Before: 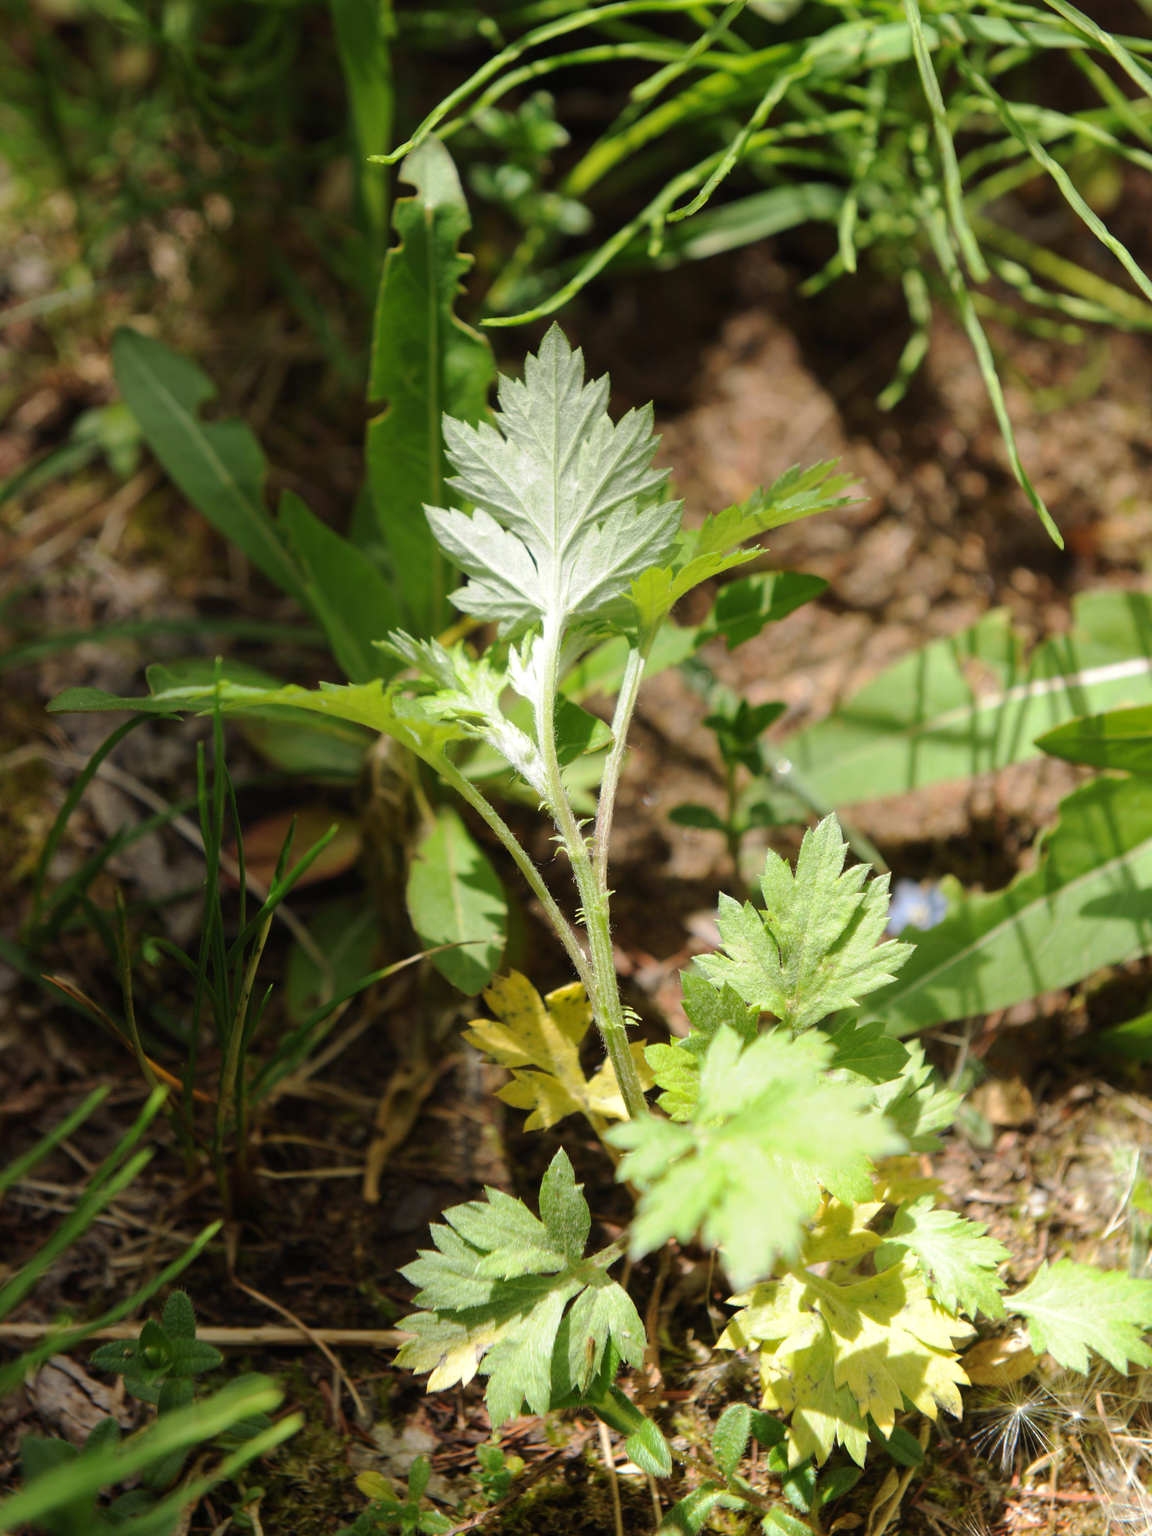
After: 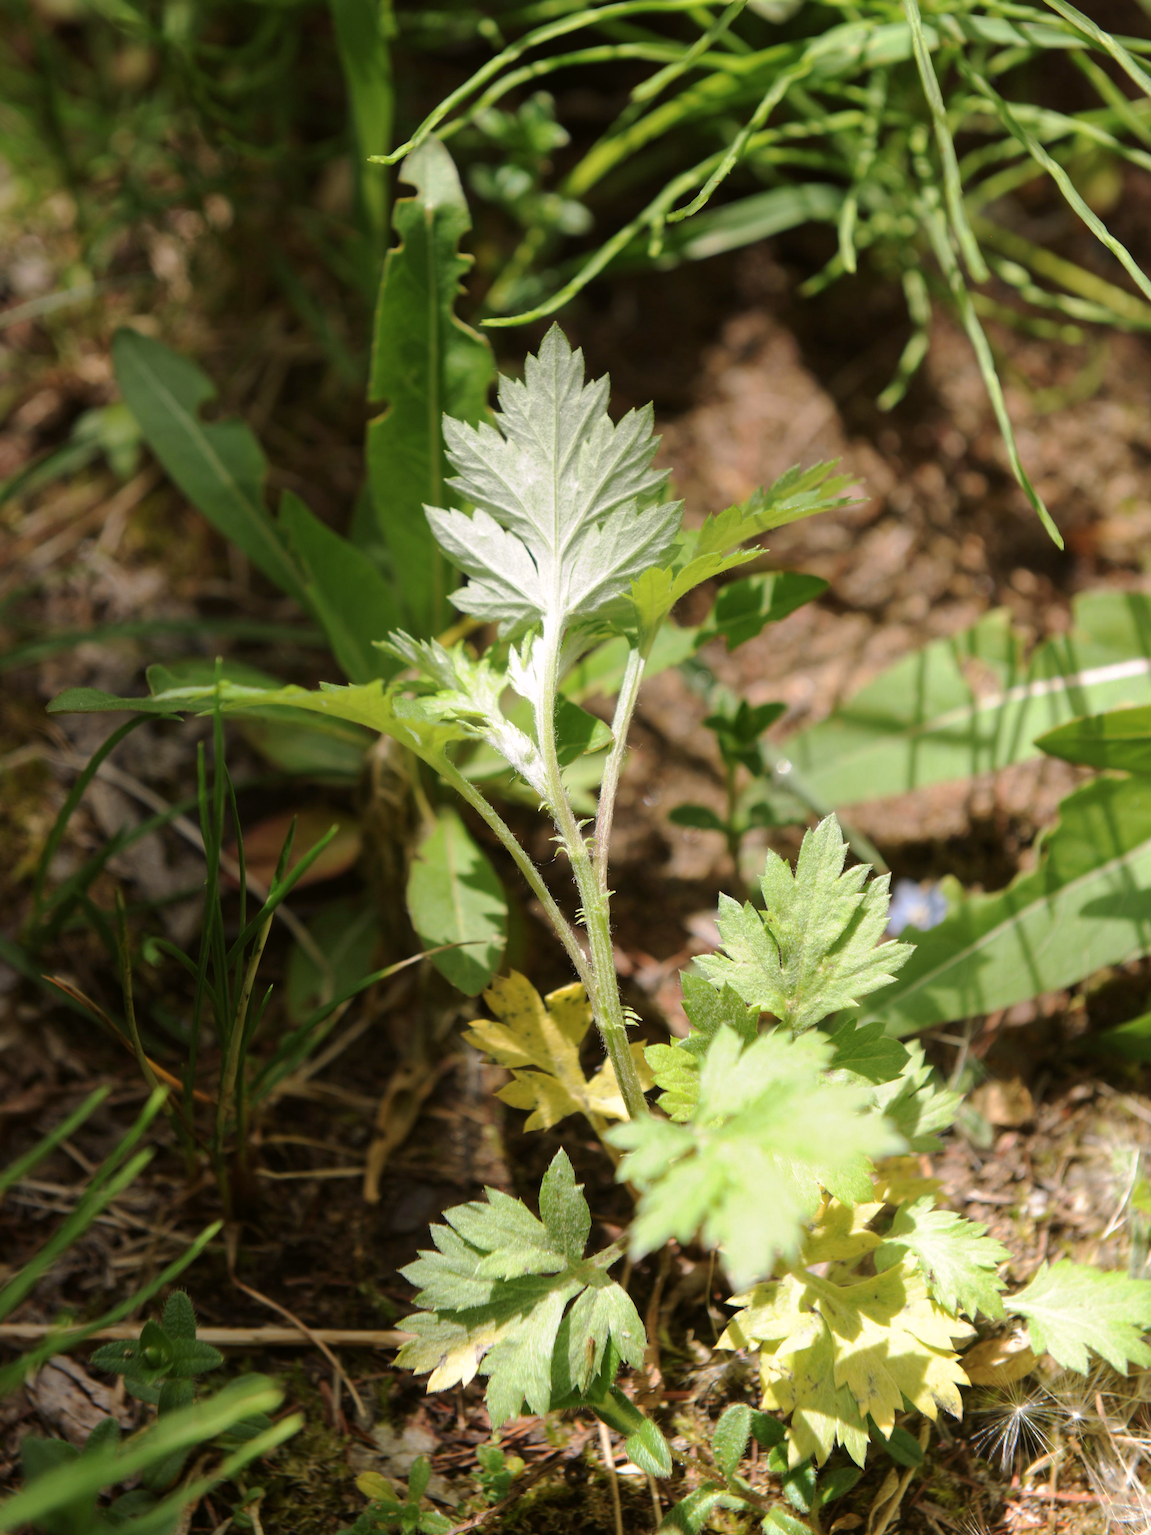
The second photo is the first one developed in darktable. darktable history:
contrast brightness saturation: saturation -0.05
color correction: highlights a* 3.12, highlights b* -1.55, shadows a* -0.101, shadows b* 2.52, saturation 0.98
